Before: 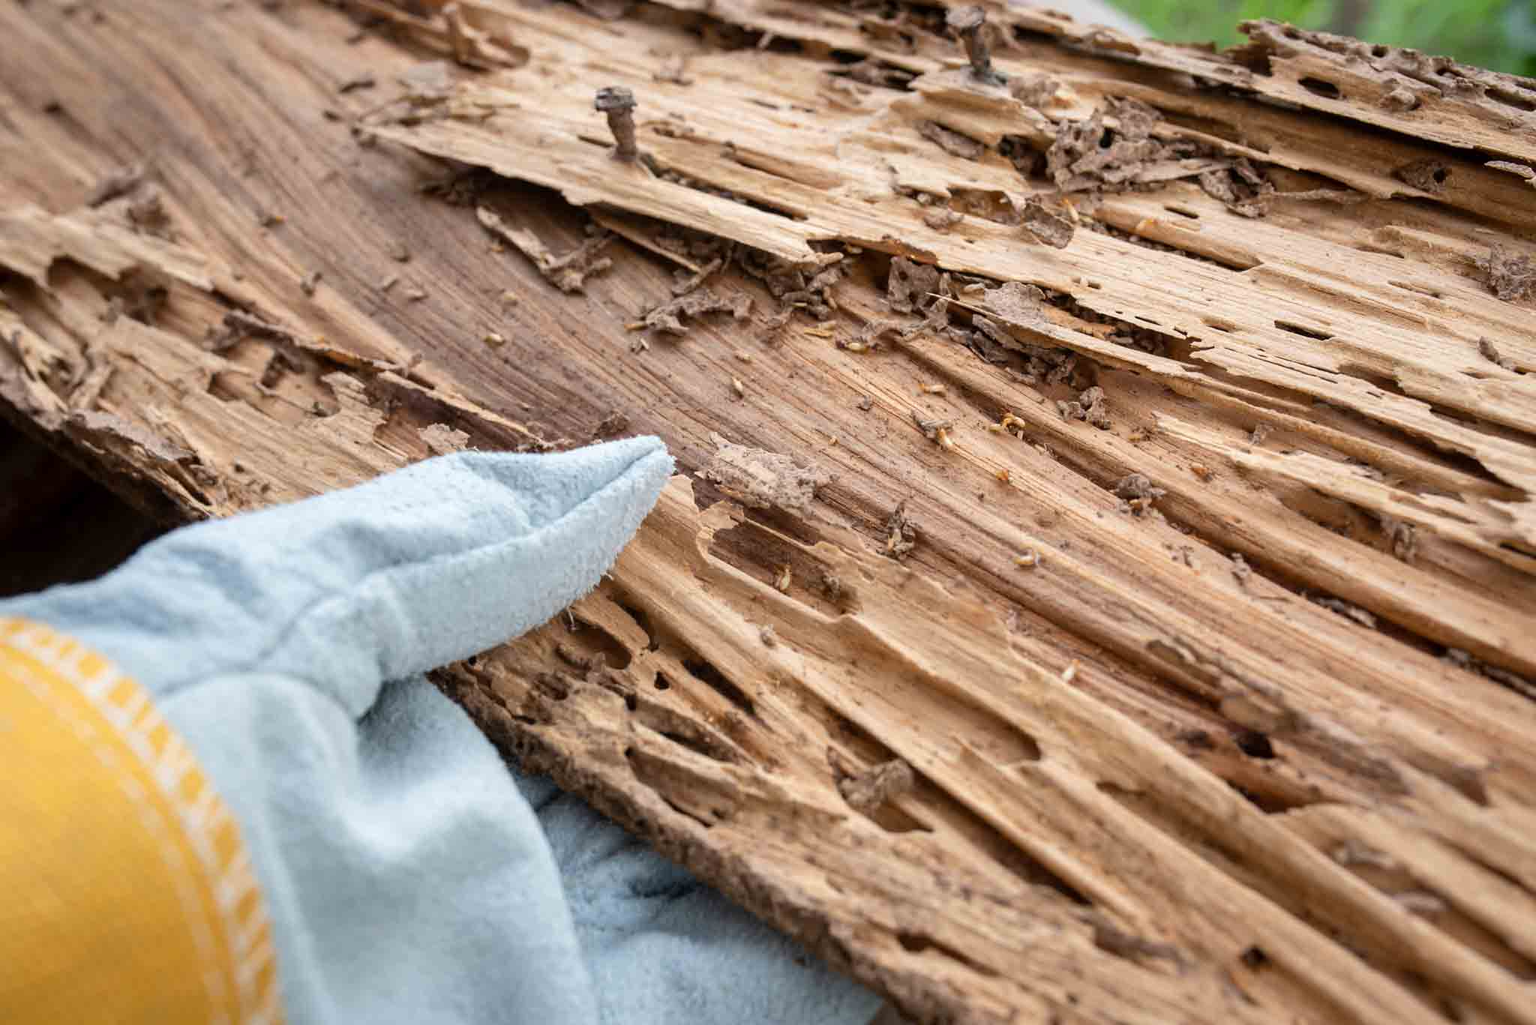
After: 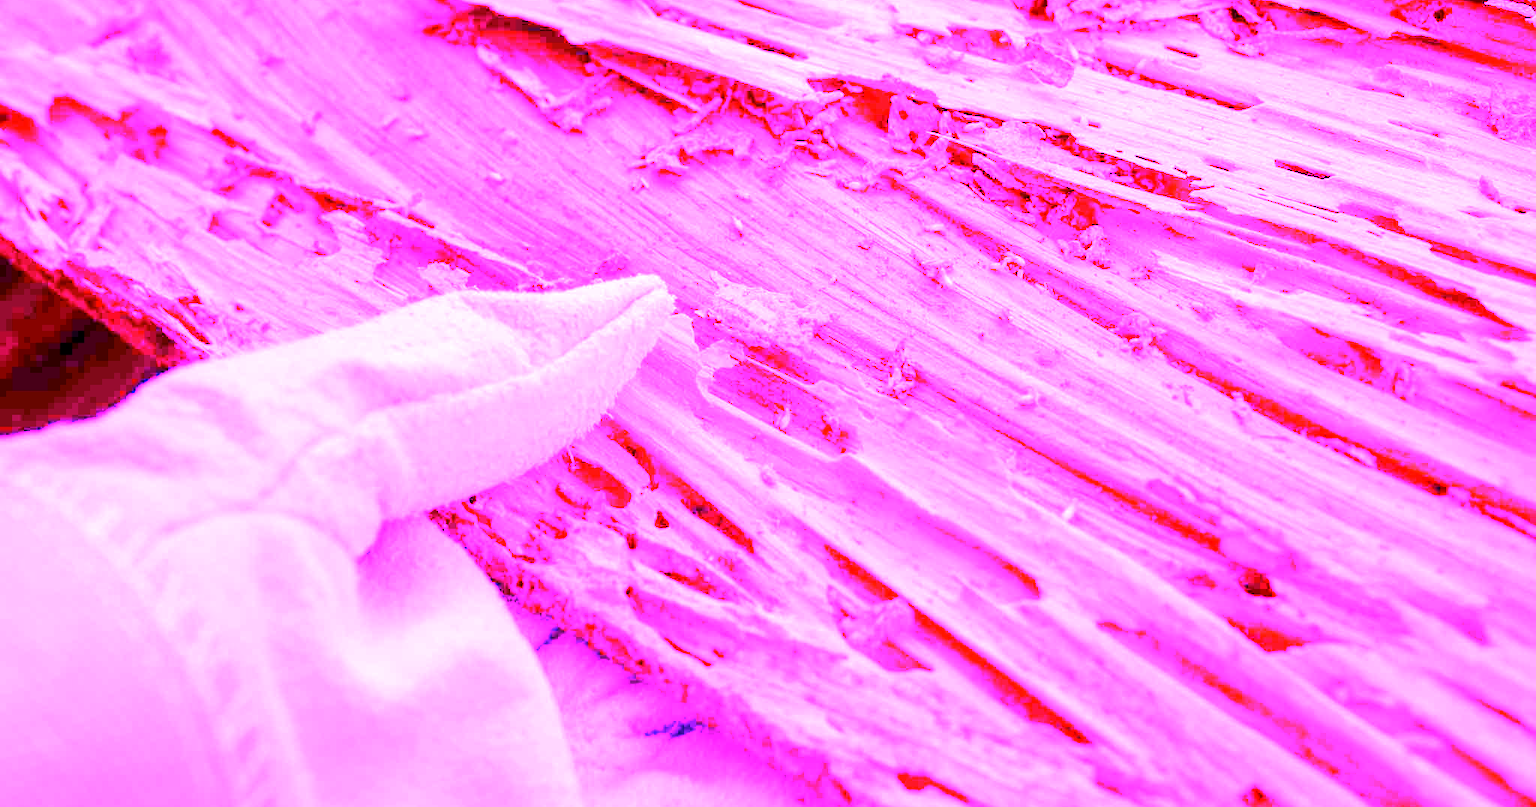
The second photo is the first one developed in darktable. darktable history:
crop and rotate: top 15.774%, bottom 5.506%
white balance: red 8, blue 8
